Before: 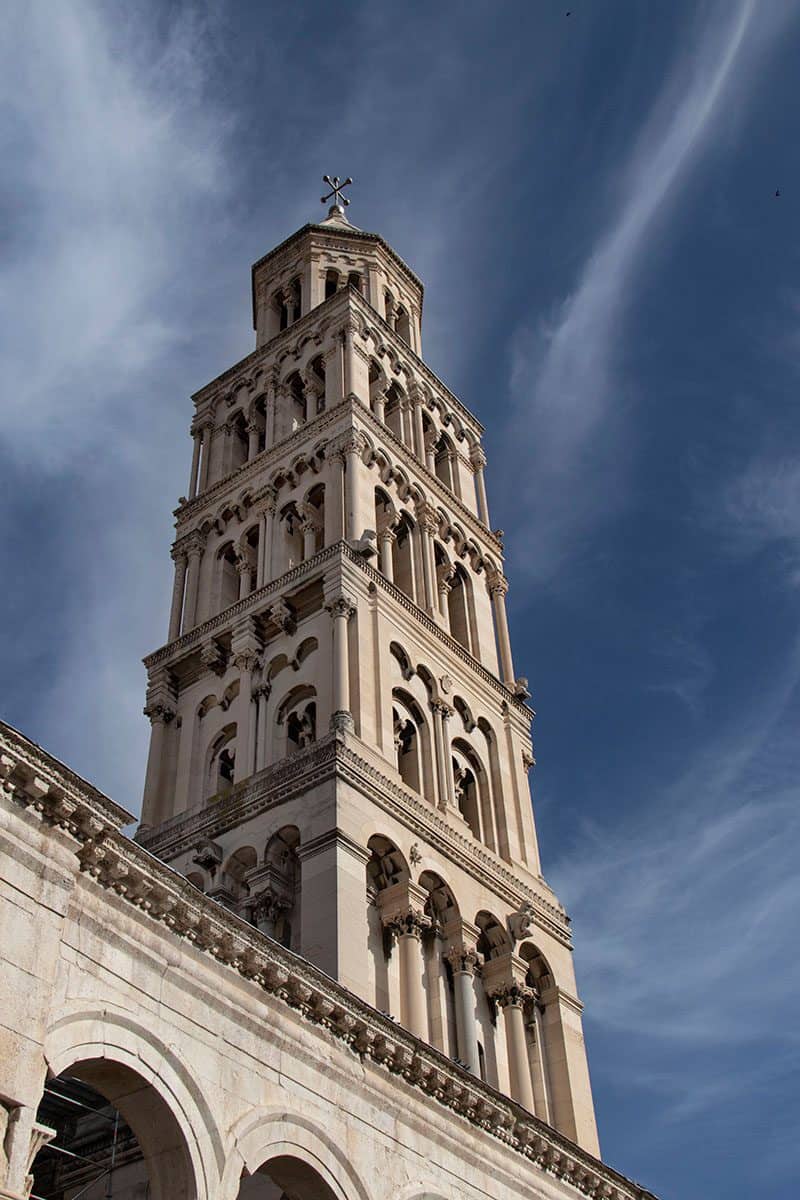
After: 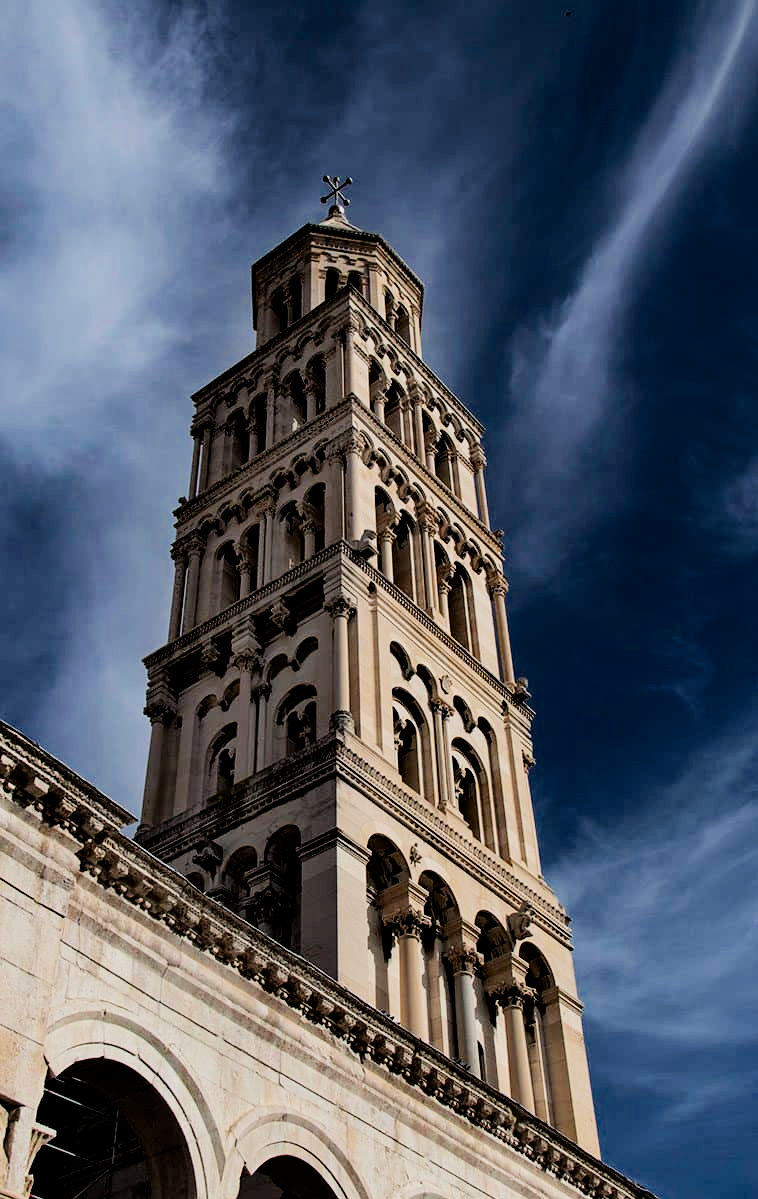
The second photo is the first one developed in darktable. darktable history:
crop and rotate: left 0%, right 5.153%
contrast brightness saturation: saturation 0.103
filmic rgb: black relative exposure -5.02 EV, white relative exposure 3.53 EV, hardness 3.18, contrast 1.393, highlights saturation mix -49.38%
color balance rgb: power › hue 60.98°, global offset › luminance -0.88%, perceptual saturation grading › global saturation 17.769%, saturation formula JzAzBz (2021)
